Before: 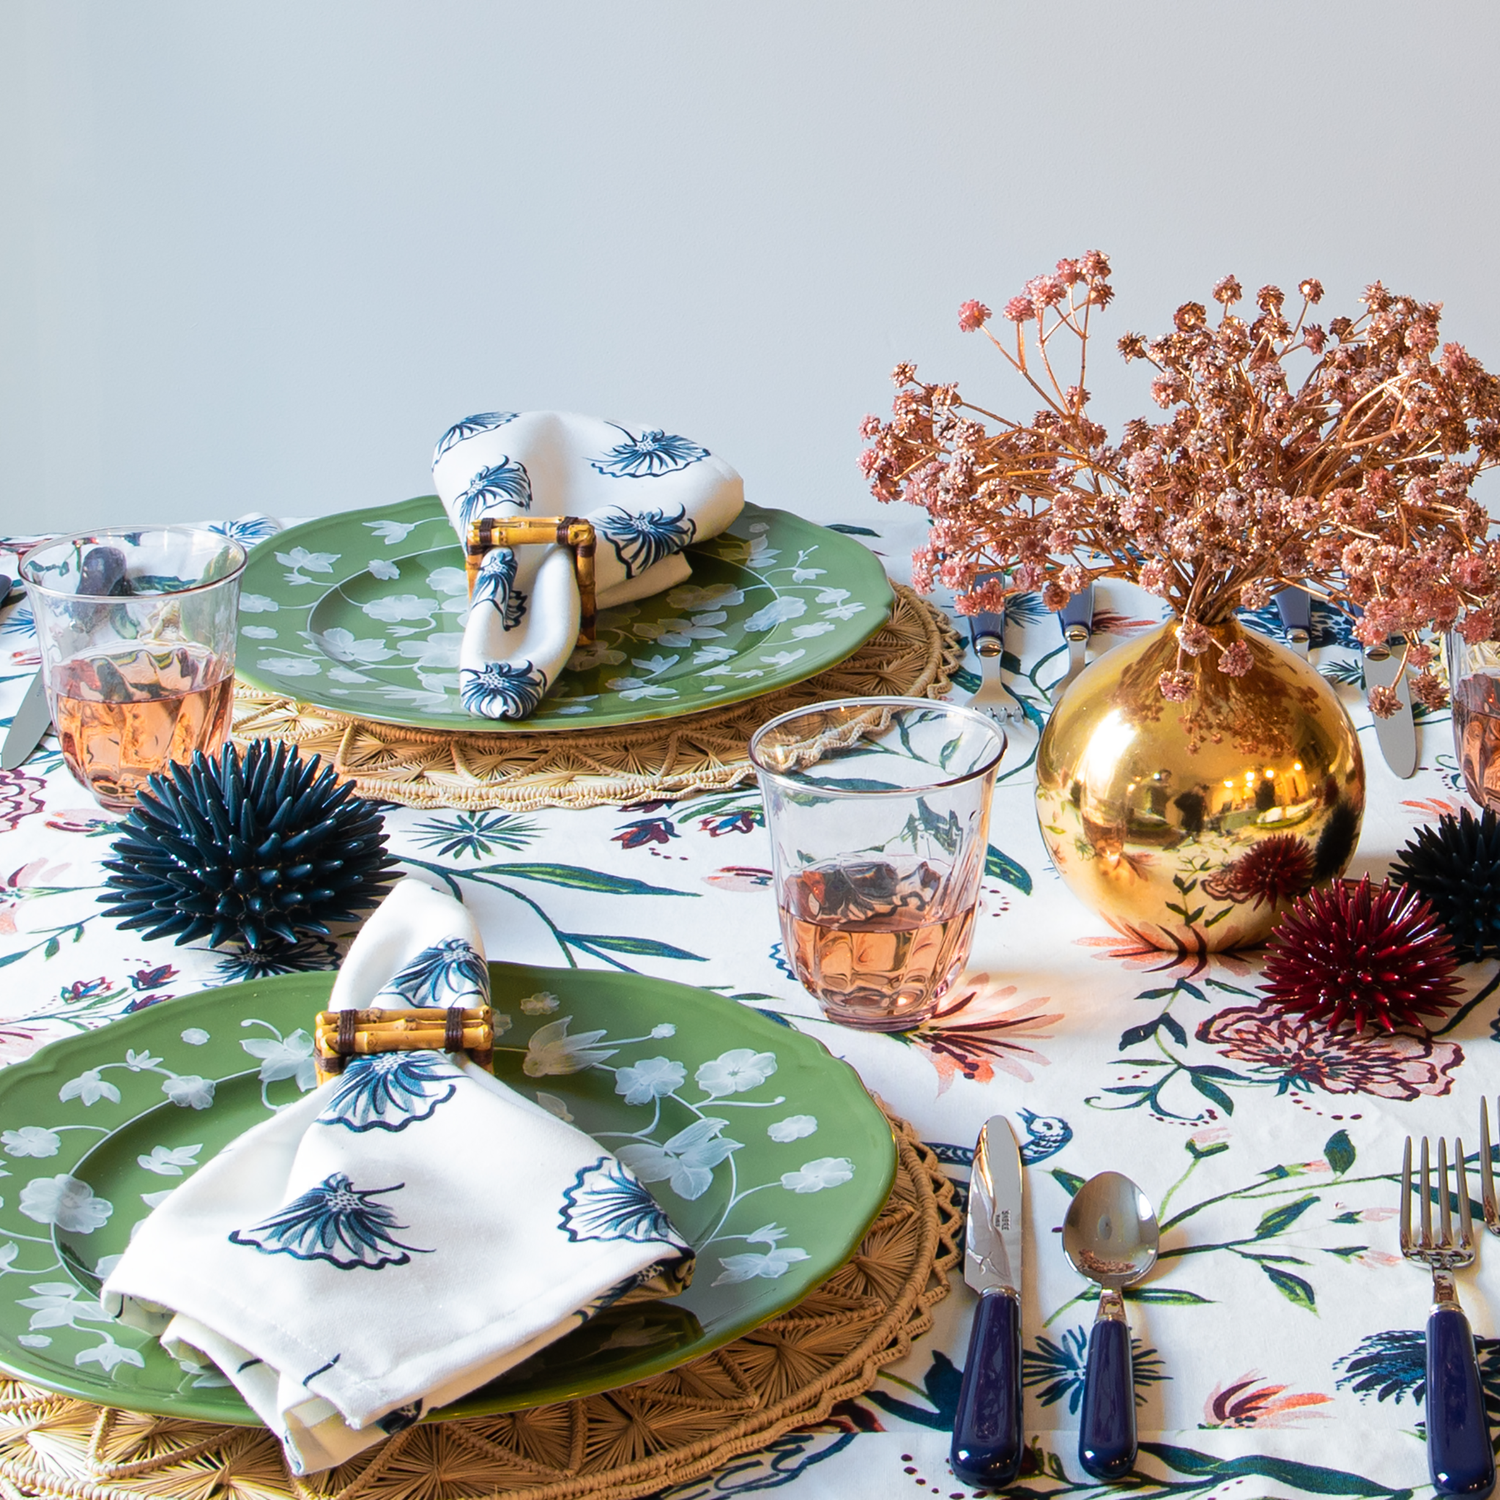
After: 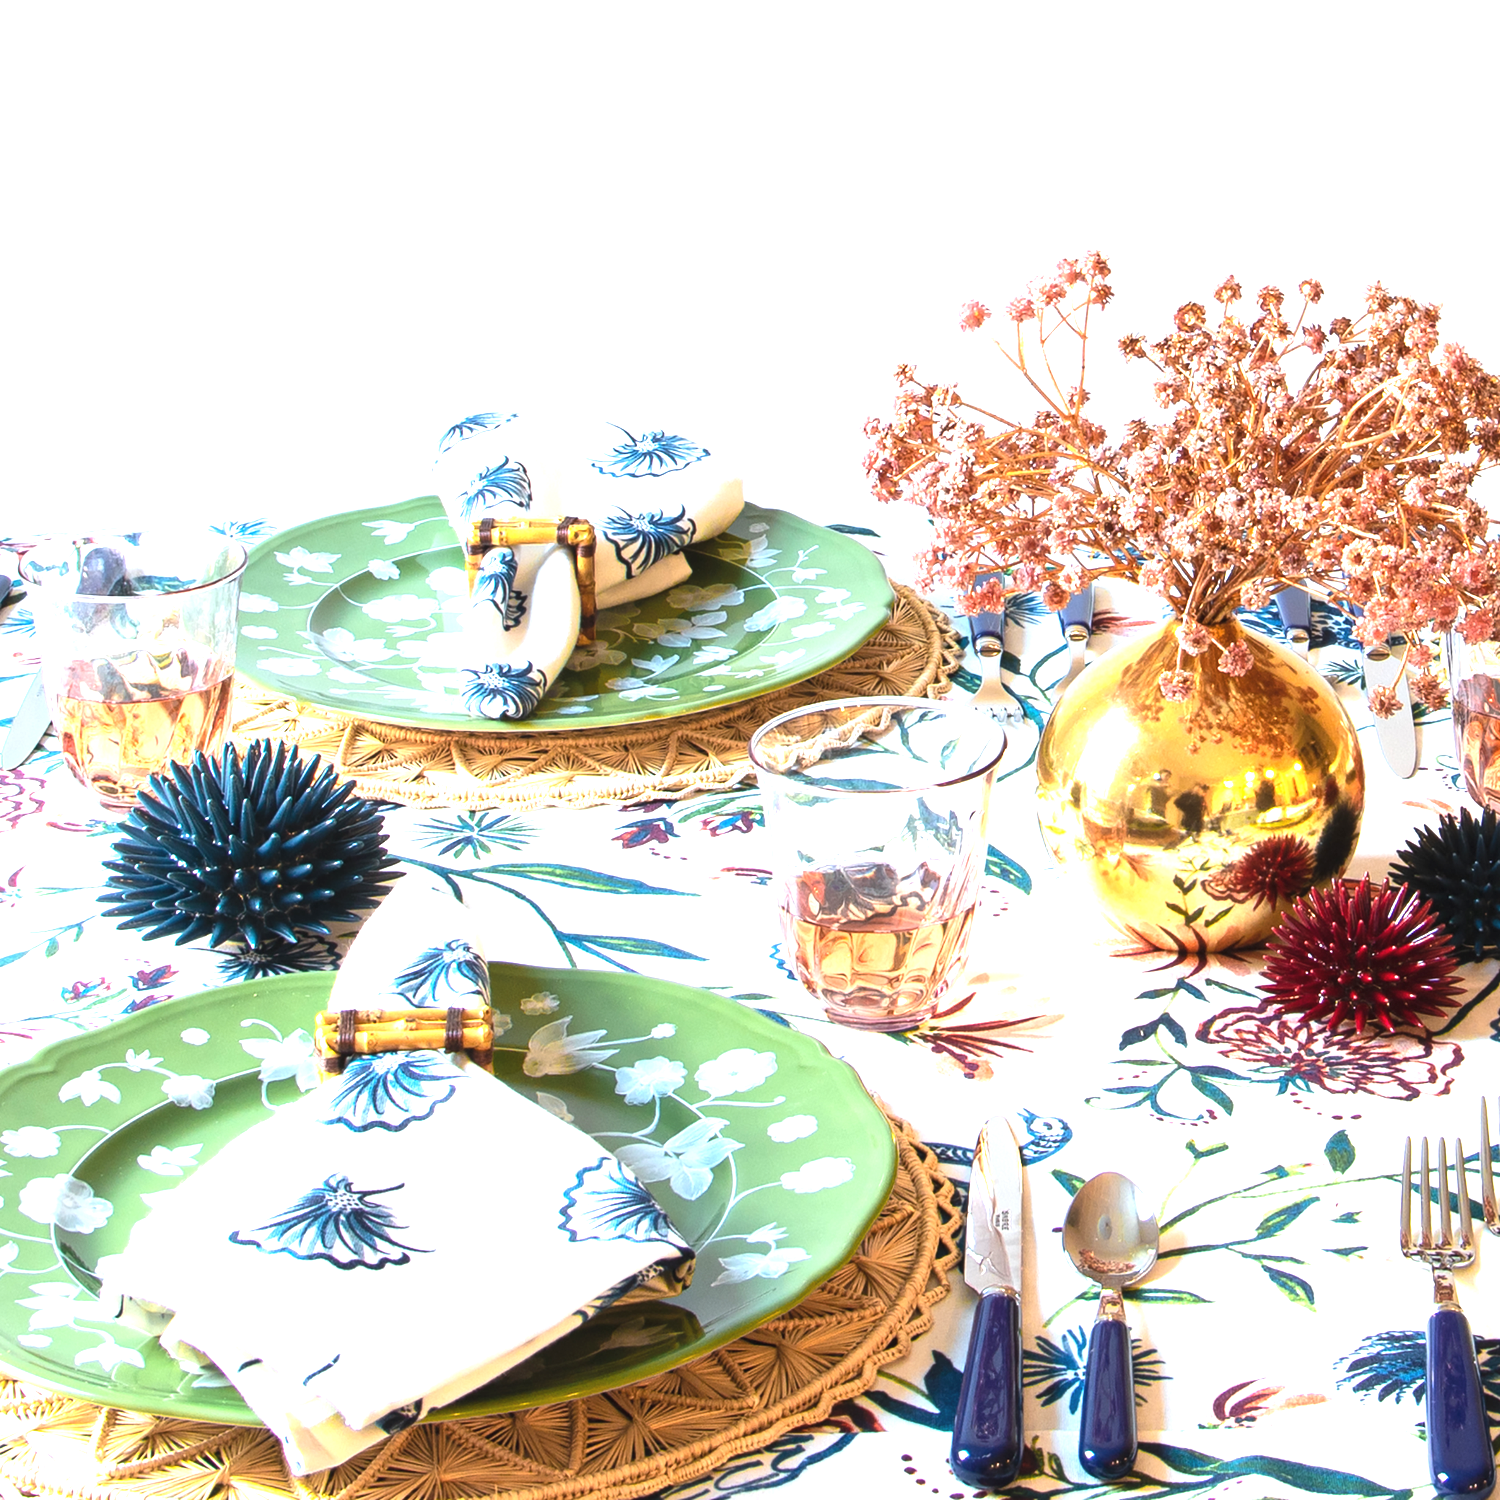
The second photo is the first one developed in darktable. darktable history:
exposure: black level correction -0.002, exposure 1.336 EV, compensate exposure bias true, compensate highlight preservation false
